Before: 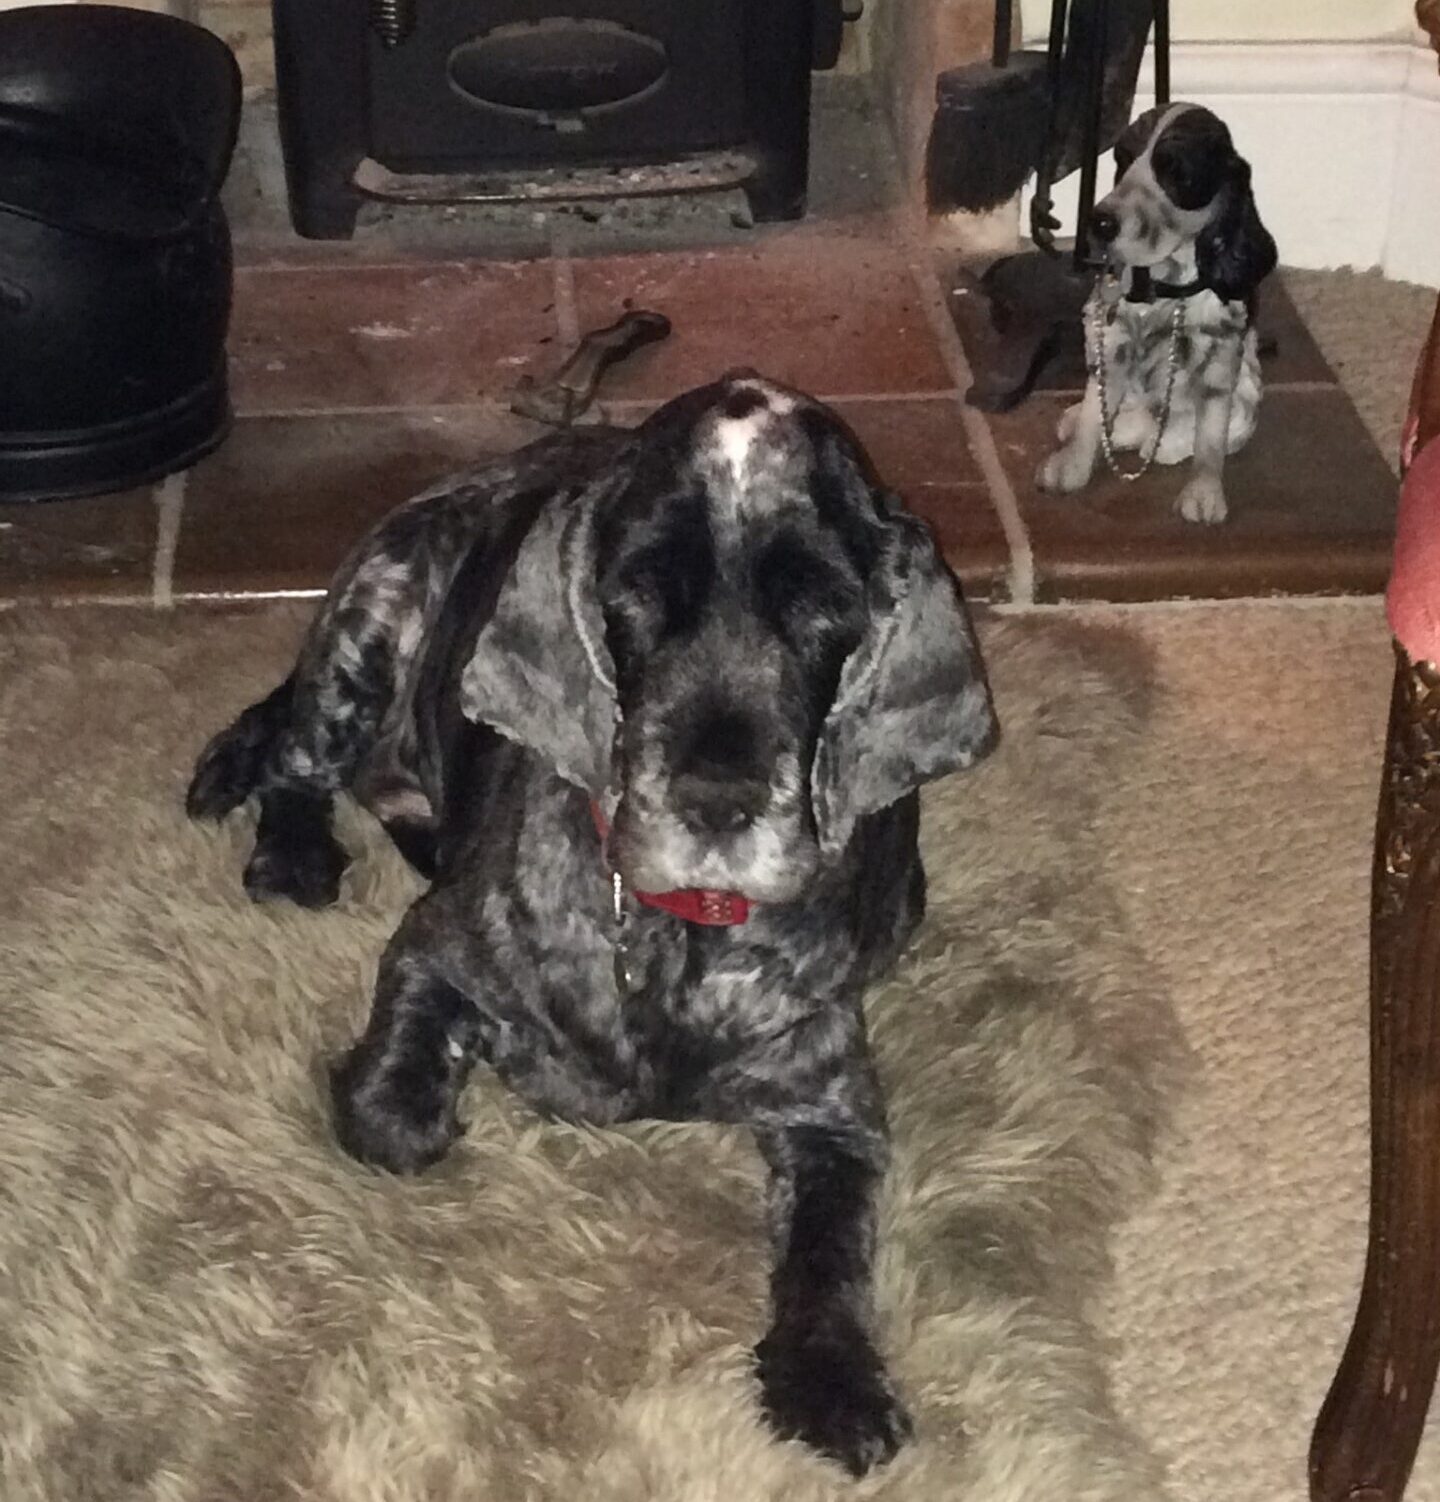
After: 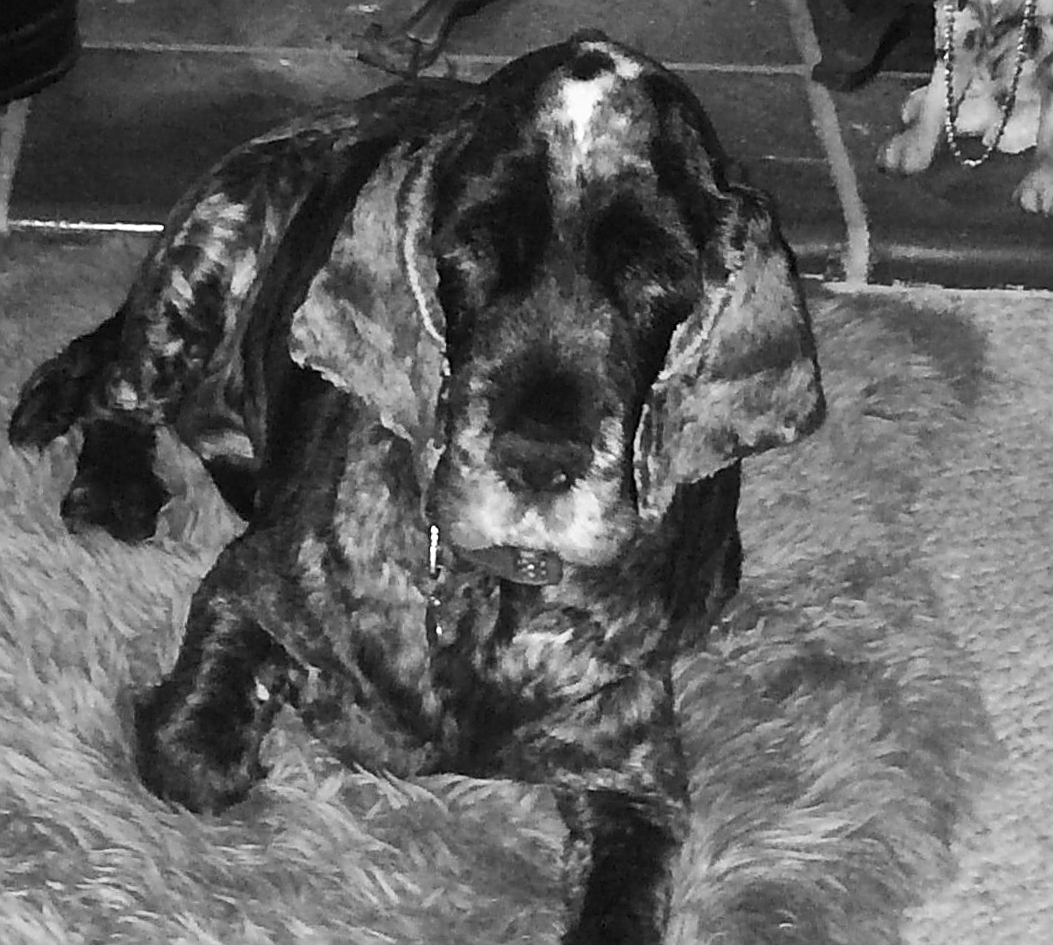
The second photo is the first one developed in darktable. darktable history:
contrast brightness saturation: contrast 0.227, brightness 0.109, saturation 0.287
color zones: curves: ch0 [(0, 0.613) (0.01, 0.613) (0.245, 0.448) (0.498, 0.529) (0.642, 0.665) (0.879, 0.777) (0.99, 0.613)]; ch1 [(0, 0) (0.143, 0) (0.286, 0) (0.429, 0) (0.571, 0) (0.714, 0) (0.857, 0)]
sharpen: radius 1.408, amount 1.257, threshold 0.639
crop and rotate: angle -3.61°, left 9.746%, top 20.962%, right 12.447%, bottom 12.078%
